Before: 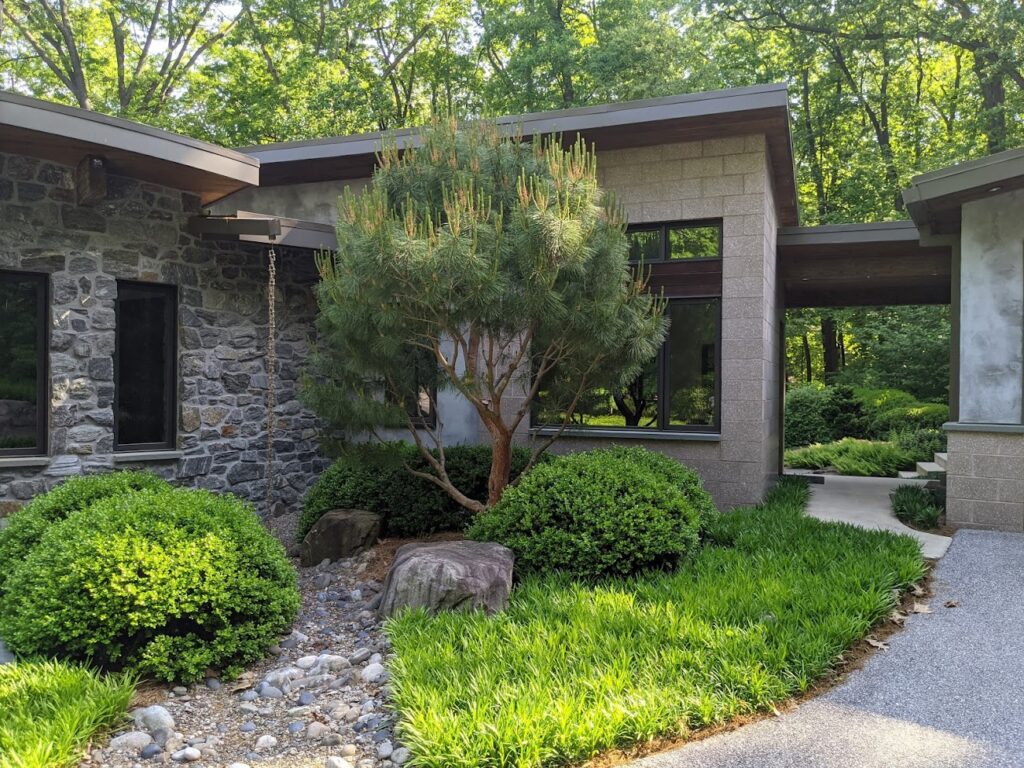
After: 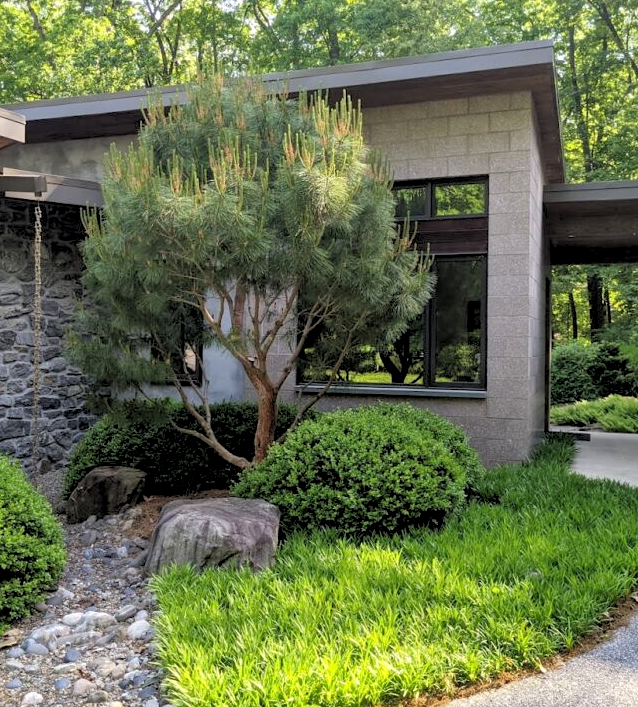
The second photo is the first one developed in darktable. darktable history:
crop and rotate: left 22.918%, top 5.629%, right 14.711%, bottom 2.247%
rgb levels: levels [[0.013, 0.434, 0.89], [0, 0.5, 1], [0, 0.5, 1]]
shadows and highlights: soften with gaussian
